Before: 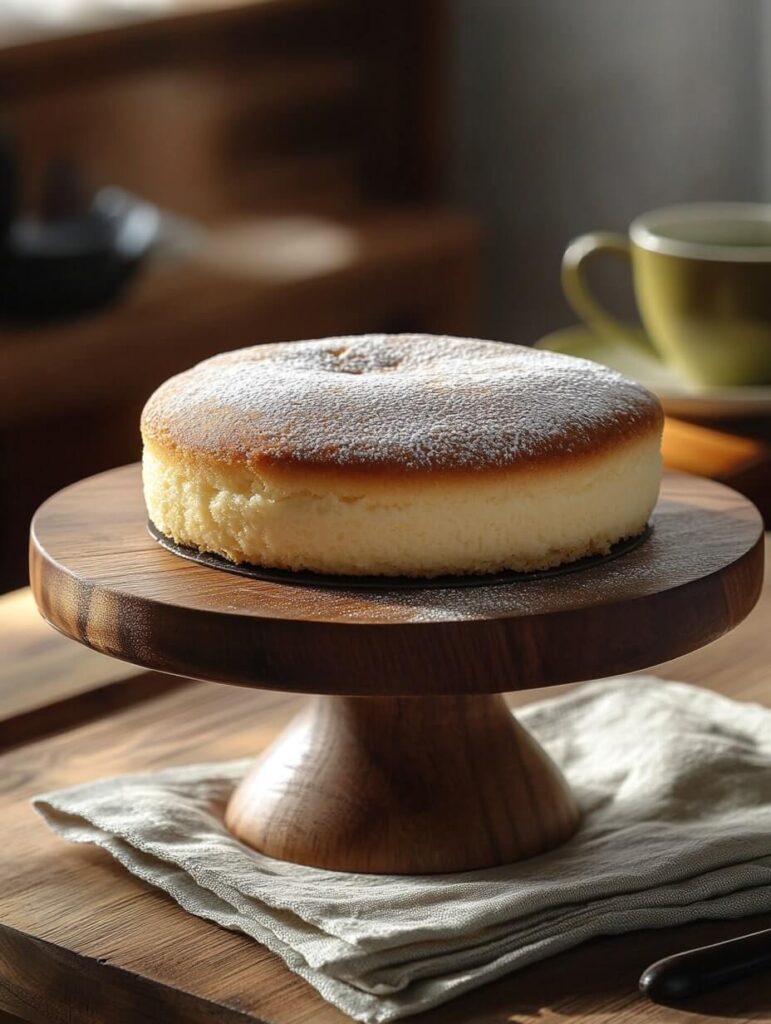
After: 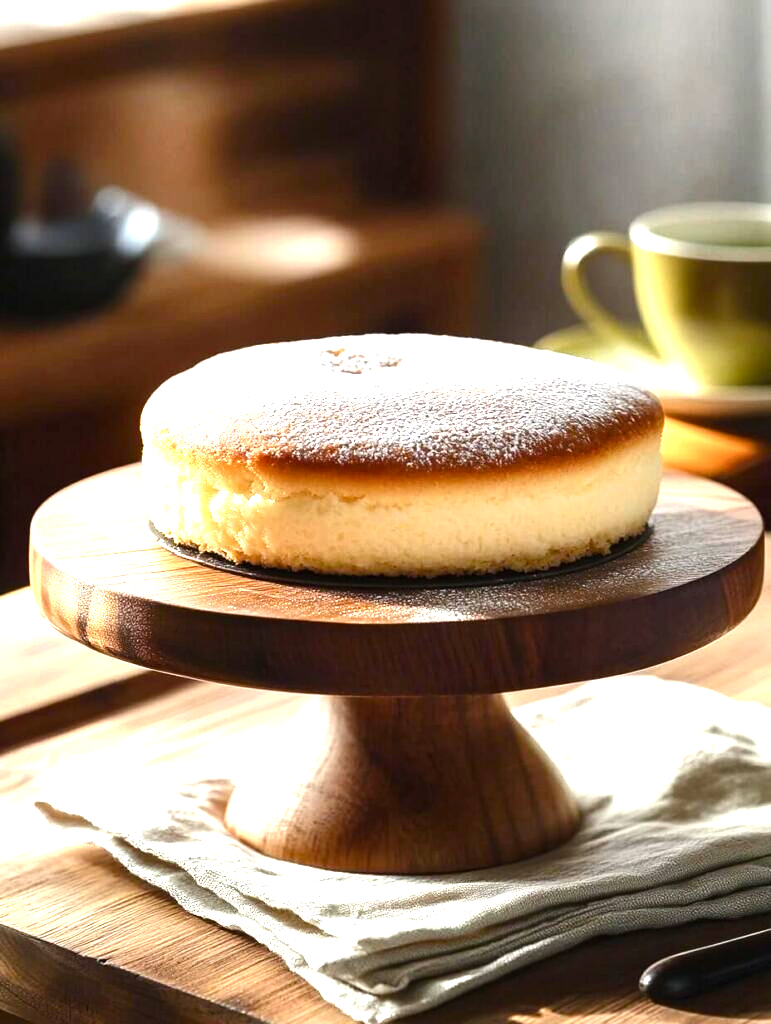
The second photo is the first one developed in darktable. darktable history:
color balance rgb: shadows lift › luminance -20%, power › hue 72.24°, highlights gain › luminance 15%, global offset › hue 171.6°, perceptual saturation grading › highlights -15%, perceptual saturation grading › shadows 25%, global vibrance 30%, contrast 10%
exposure: black level correction 0, exposure 1.4 EV, compensate highlight preservation false
